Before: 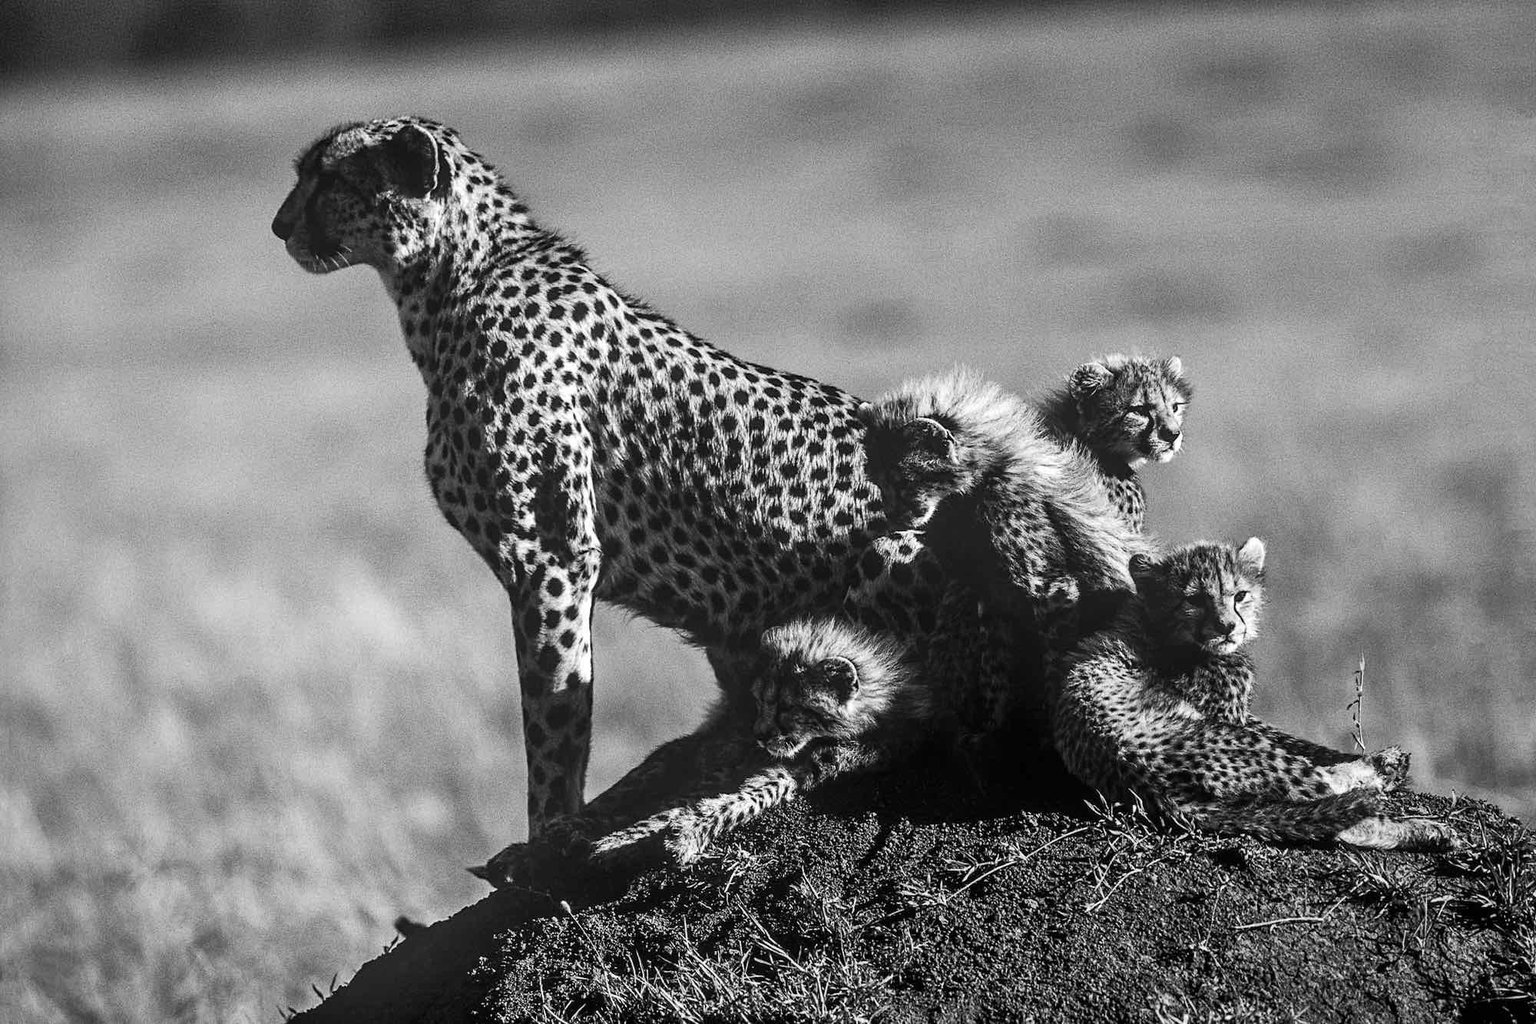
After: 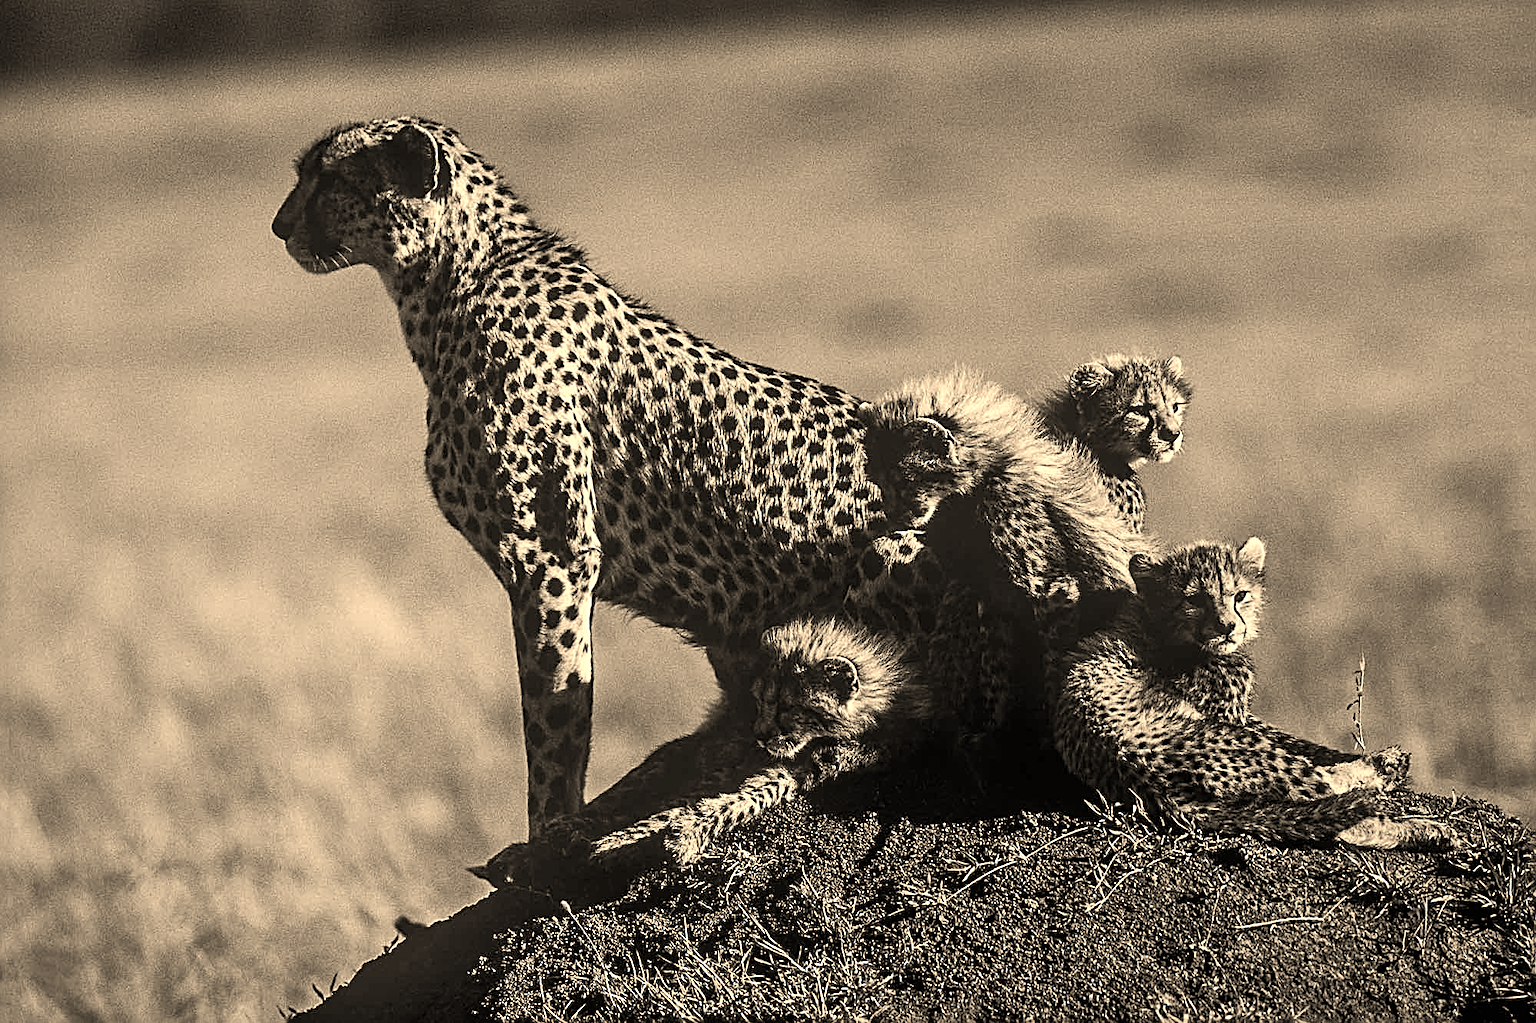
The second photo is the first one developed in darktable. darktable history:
white balance: red 1.138, green 0.996, blue 0.812
rotate and perspective: crop left 0, crop top 0
sharpen: radius 2.543, amount 0.636
